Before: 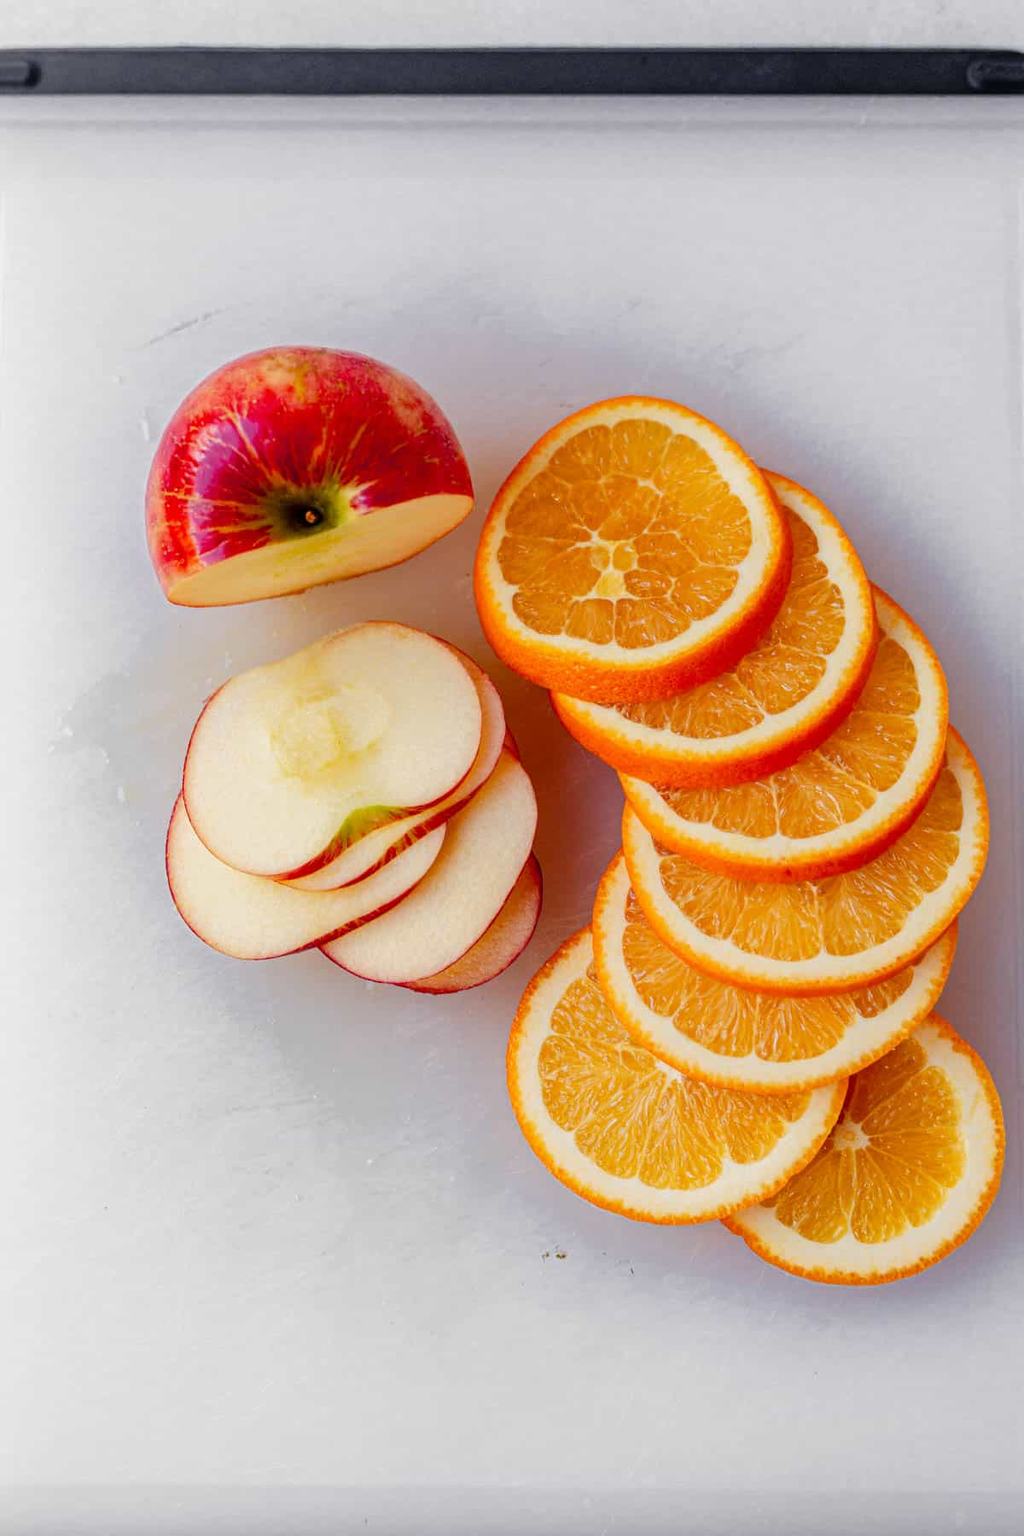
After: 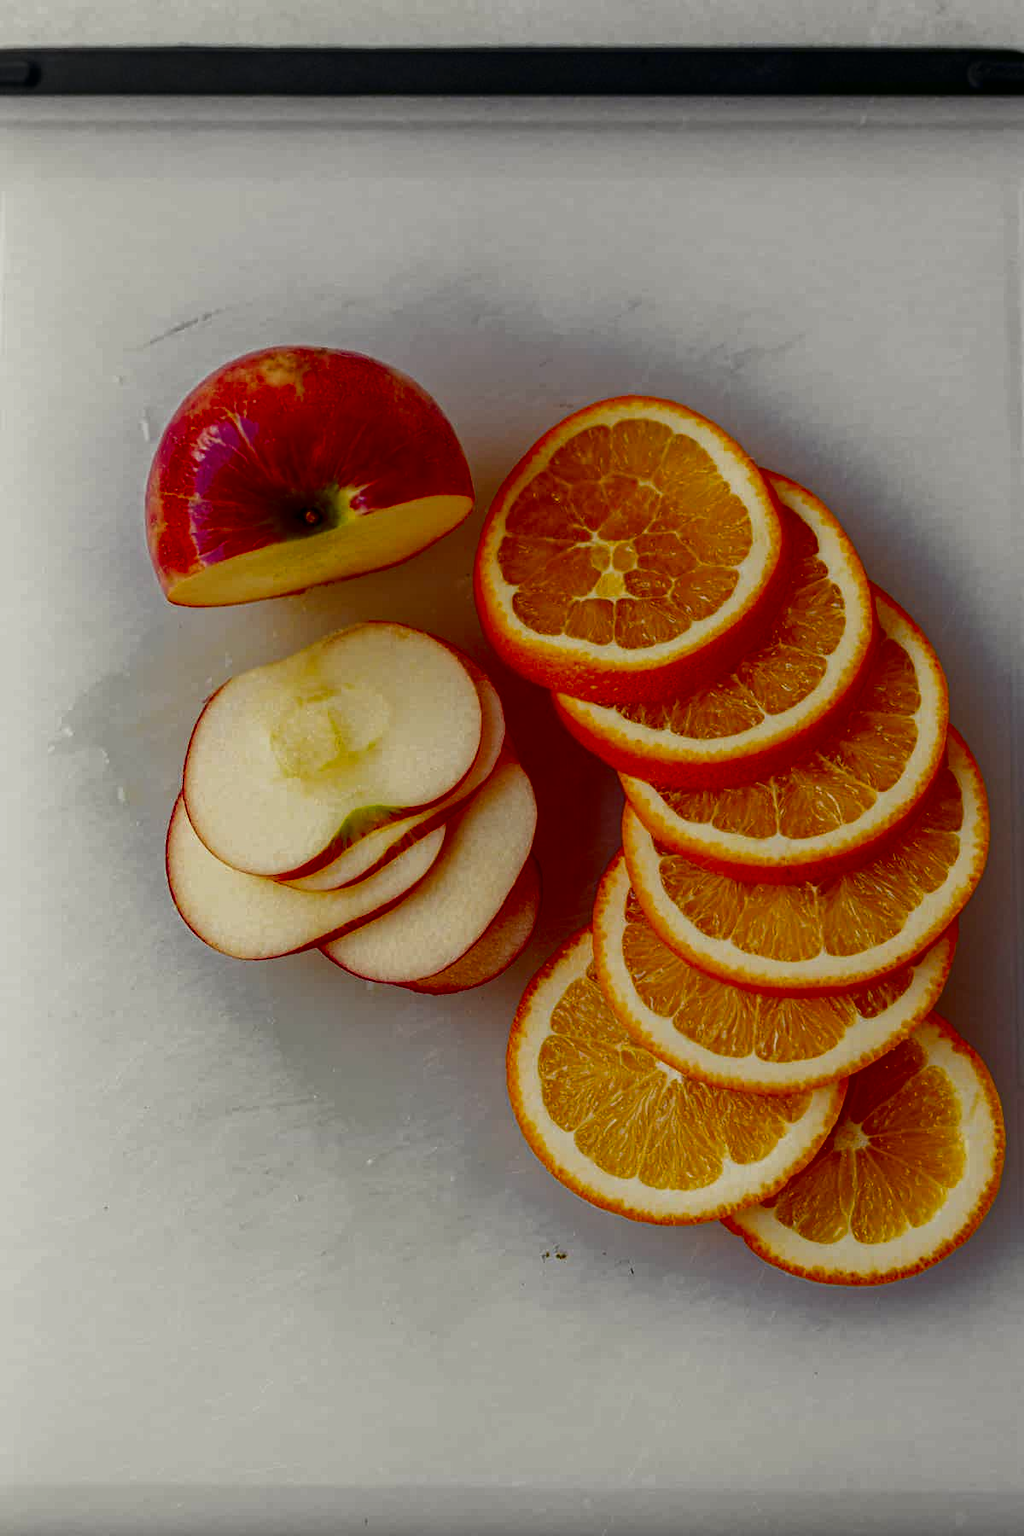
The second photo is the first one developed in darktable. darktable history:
color balance: mode lift, gamma, gain (sRGB), lift [1.04, 1, 1, 0.97], gamma [1.01, 1, 1, 0.97], gain [0.96, 1, 1, 0.97]
contrast brightness saturation: contrast 0.09, brightness -0.59, saturation 0.17
